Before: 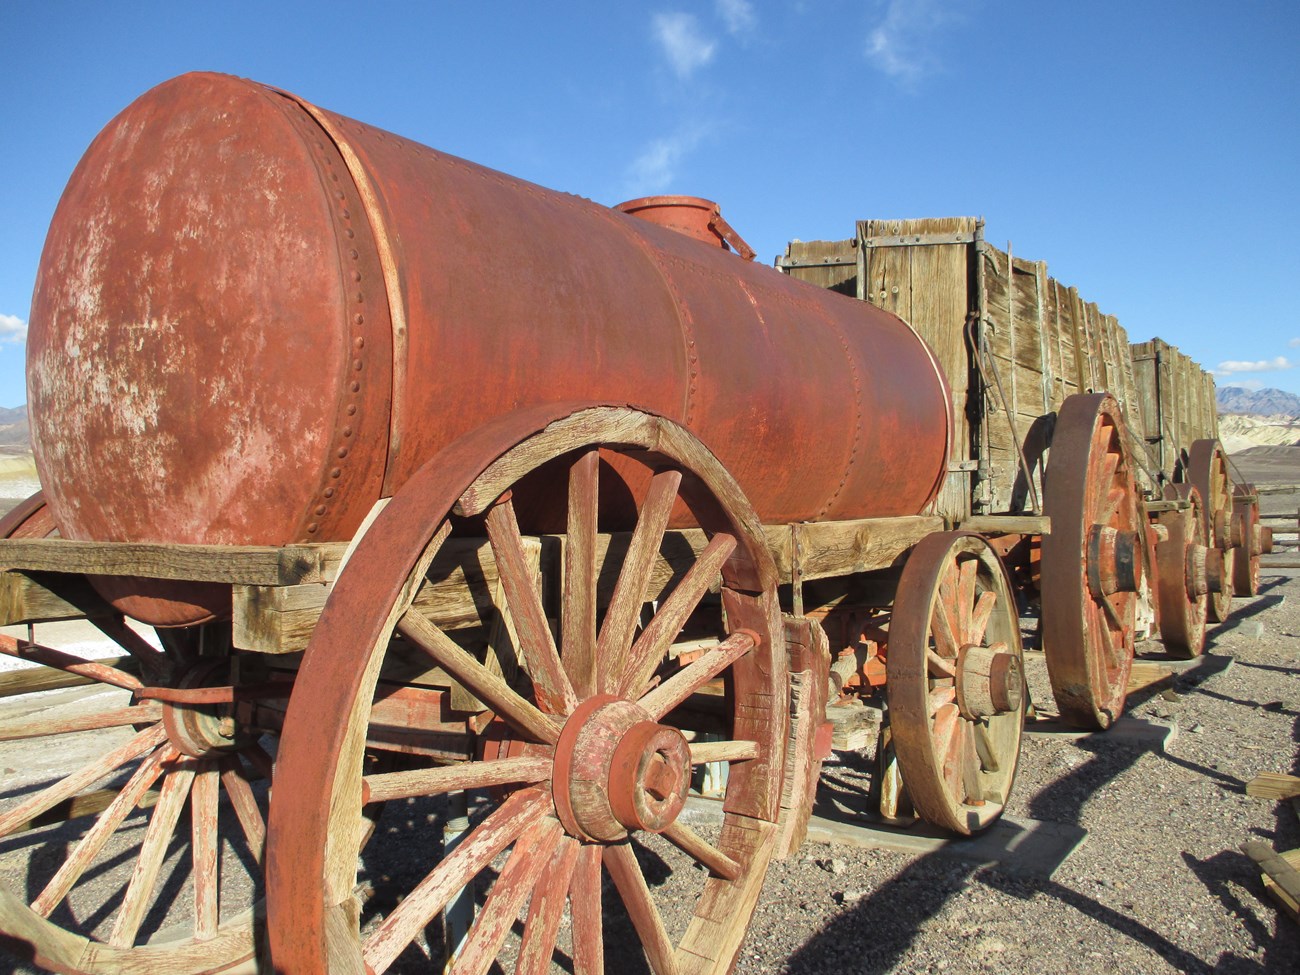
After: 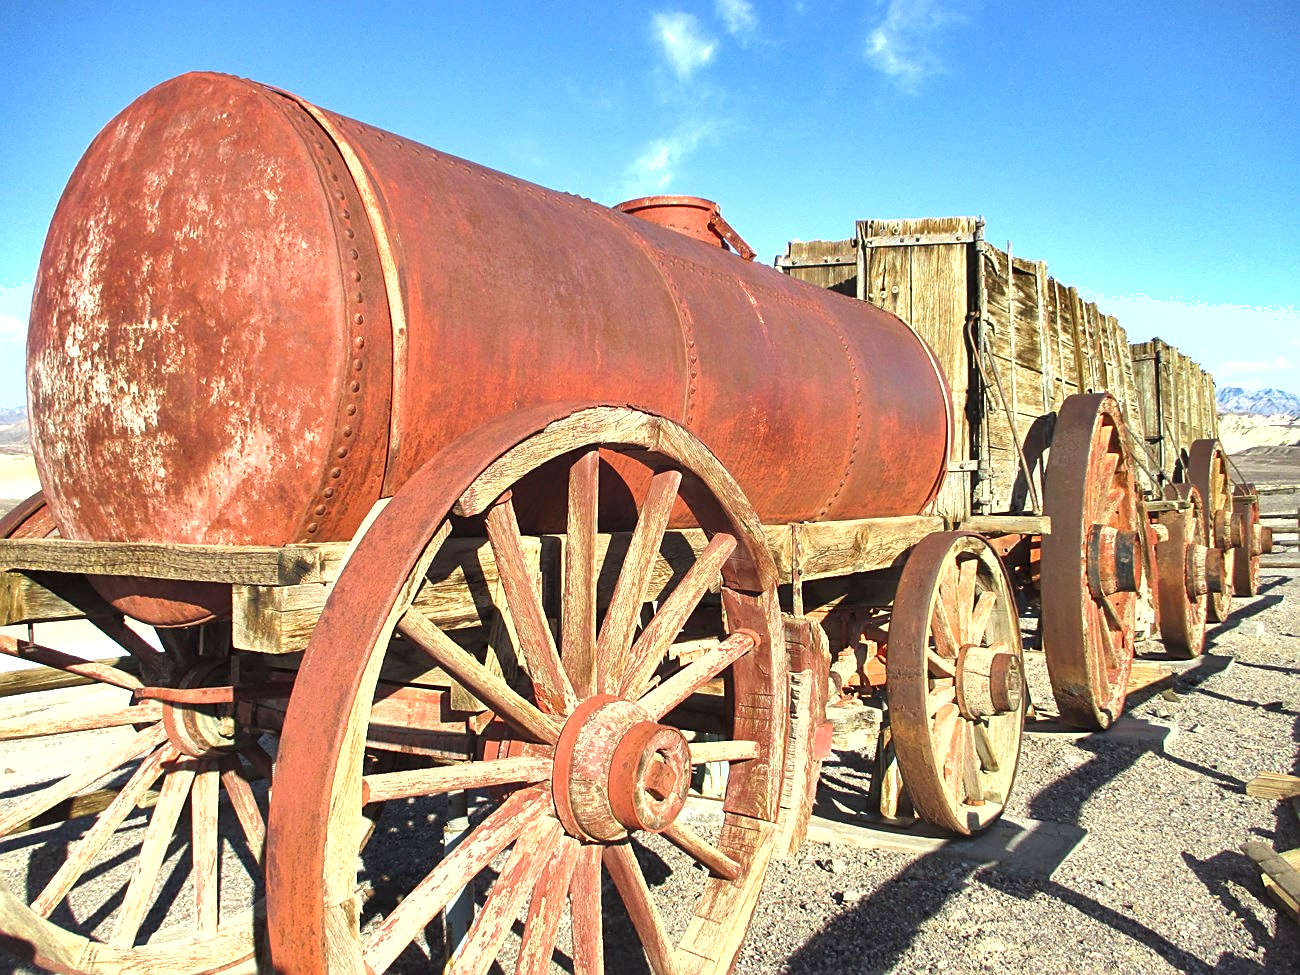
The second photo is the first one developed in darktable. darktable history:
local contrast: highlights 102%, shadows 102%, detail 119%, midtone range 0.2
shadows and highlights: shadows 52.87, soften with gaussian
sharpen: on, module defaults
exposure: exposure 0.941 EV, compensate highlight preservation false
